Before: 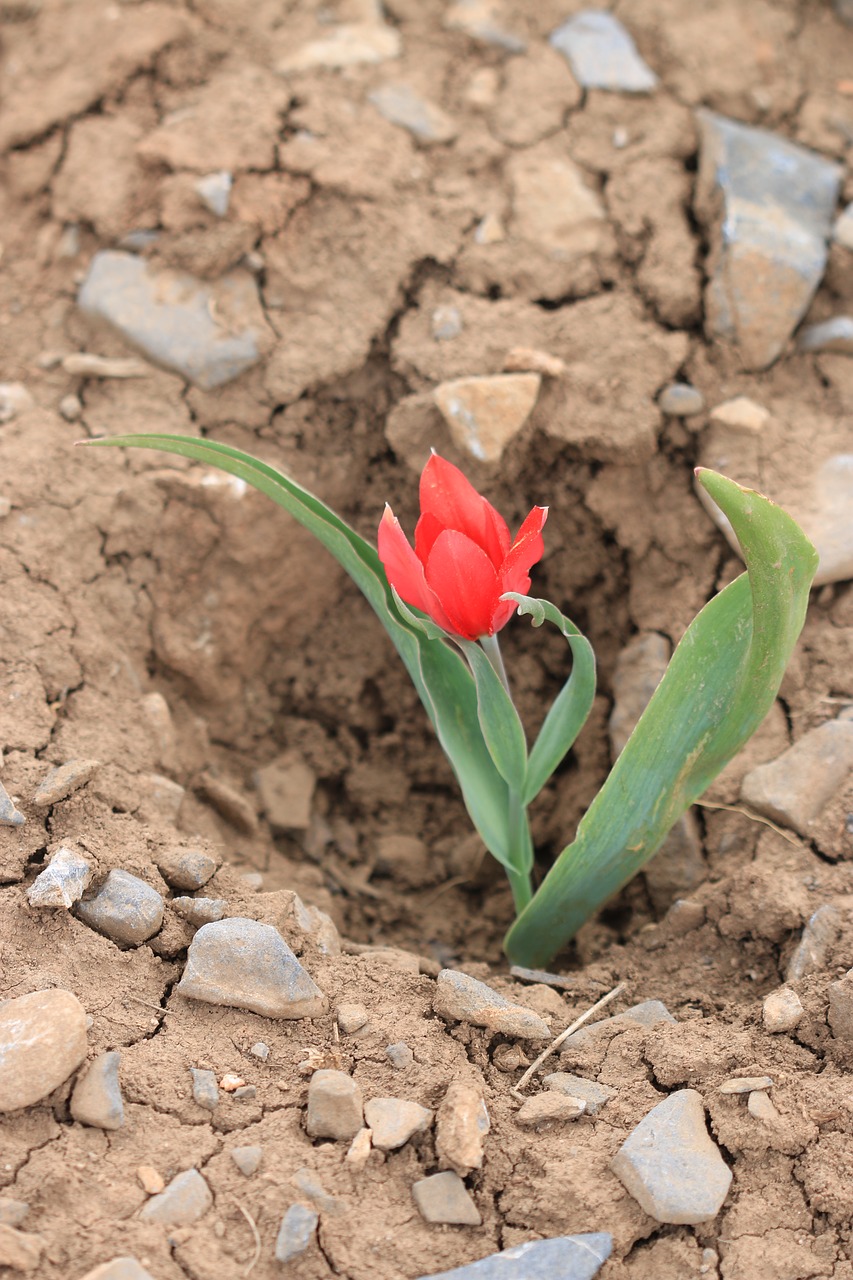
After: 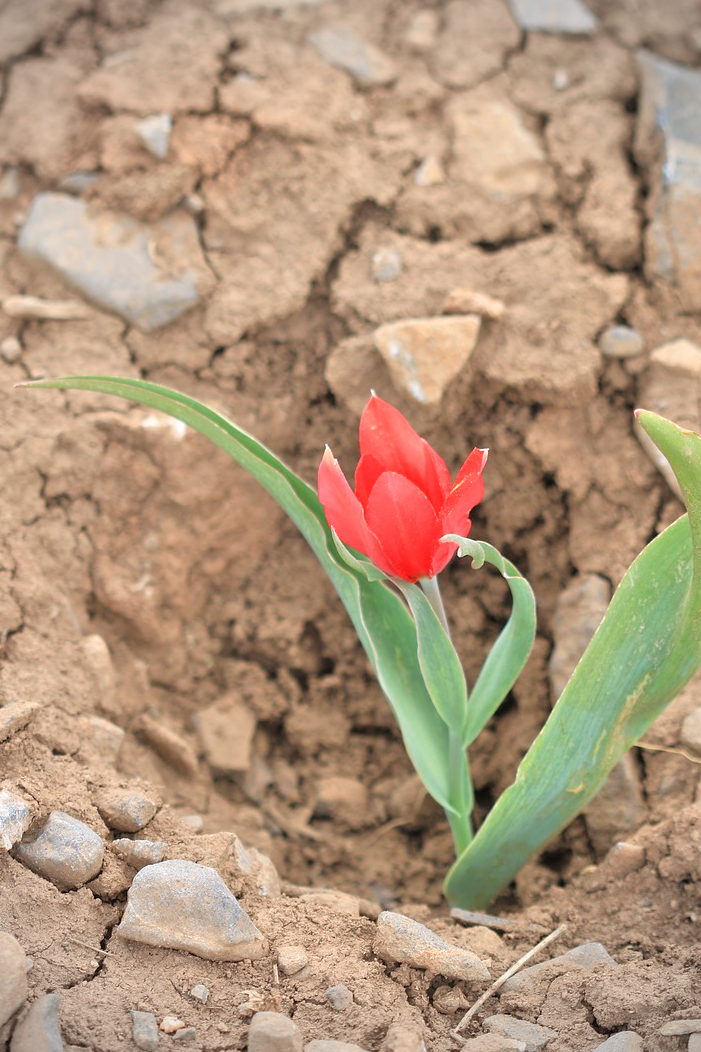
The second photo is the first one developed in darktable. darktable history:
tone equalizer: -7 EV 0.15 EV, -6 EV 0.6 EV, -5 EV 1.15 EV, -4 EV 1.33 EV, -3 EV 1.15 EV, -2 EV 0.6 EV, -1 EV 0.15 EV, mask exposure compensation -0.5 EV
vignetting: on, module defaults
crop and rotate: left 7.196%, top 4.574%, right 10.605%, bottom 13.178%
